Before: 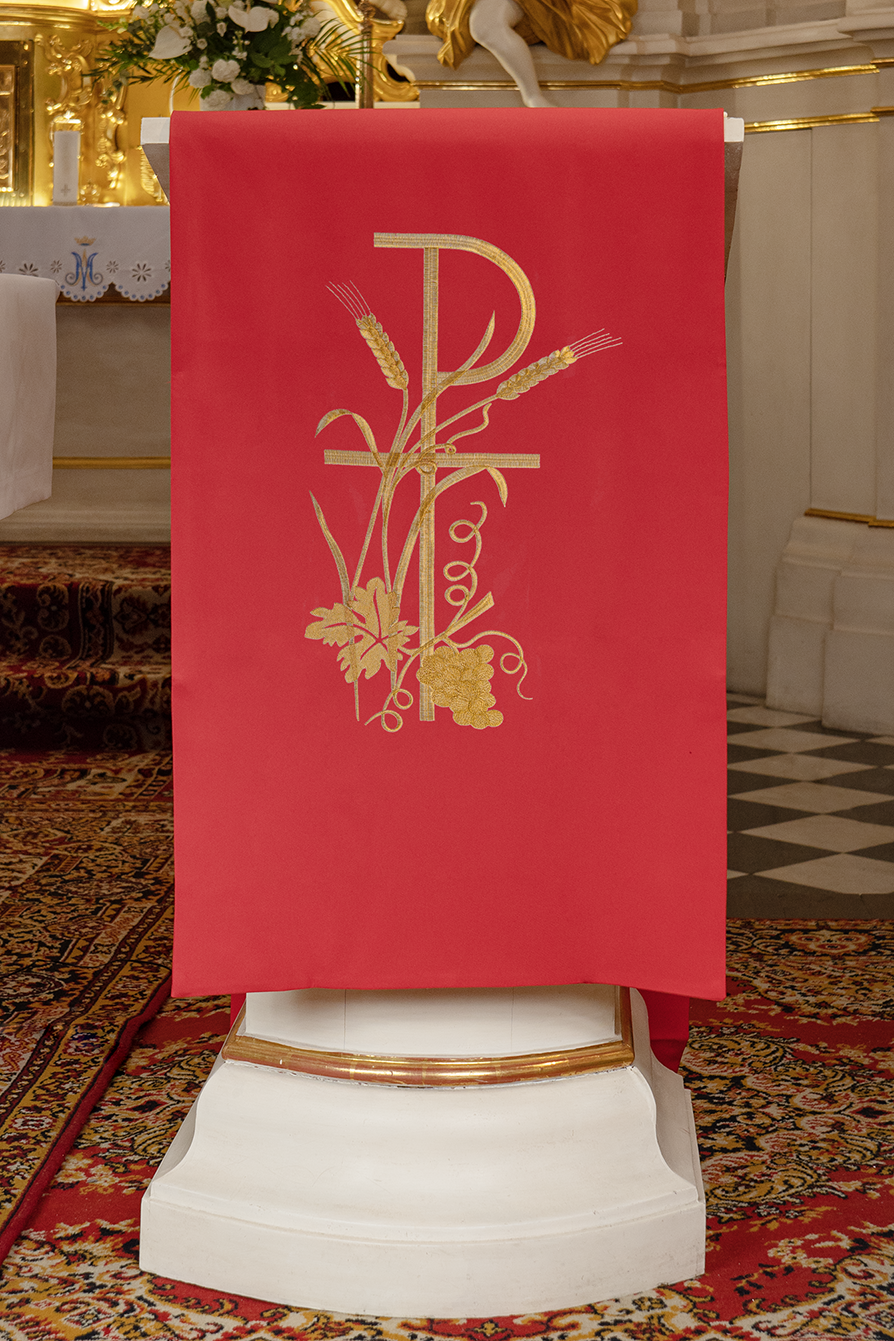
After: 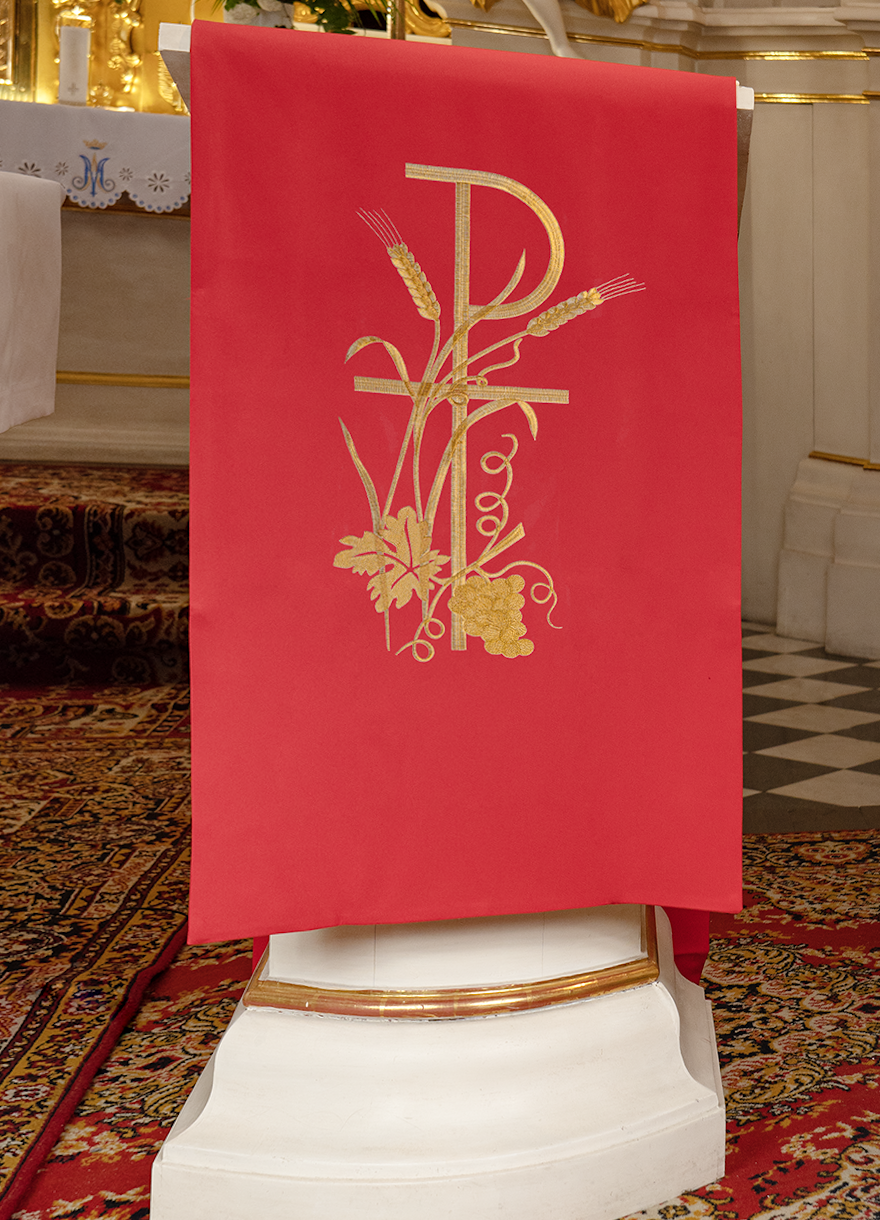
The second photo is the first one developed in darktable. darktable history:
levels: levels [0, 0.476, 0.951]
rotate and perspective: rotation -0.013°, lens shift (vertical) -0.027, lens shift (horizontal) 0.178, crop left 0.016, crop right 0.989, crop top 0.082, crop bottom 0.918
